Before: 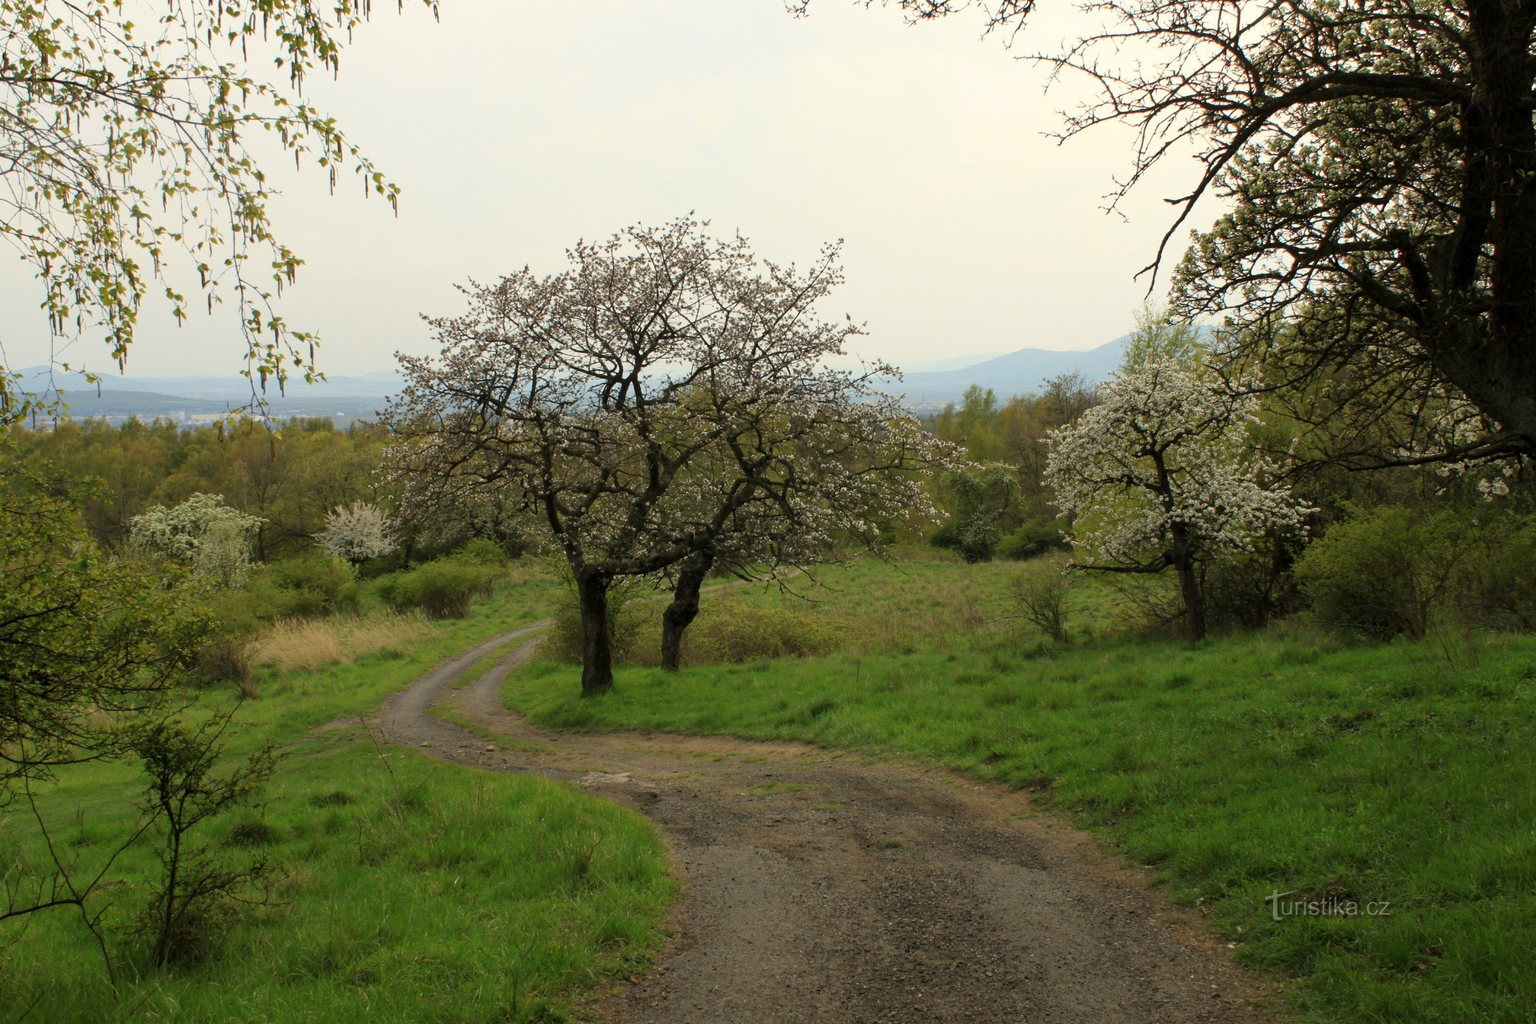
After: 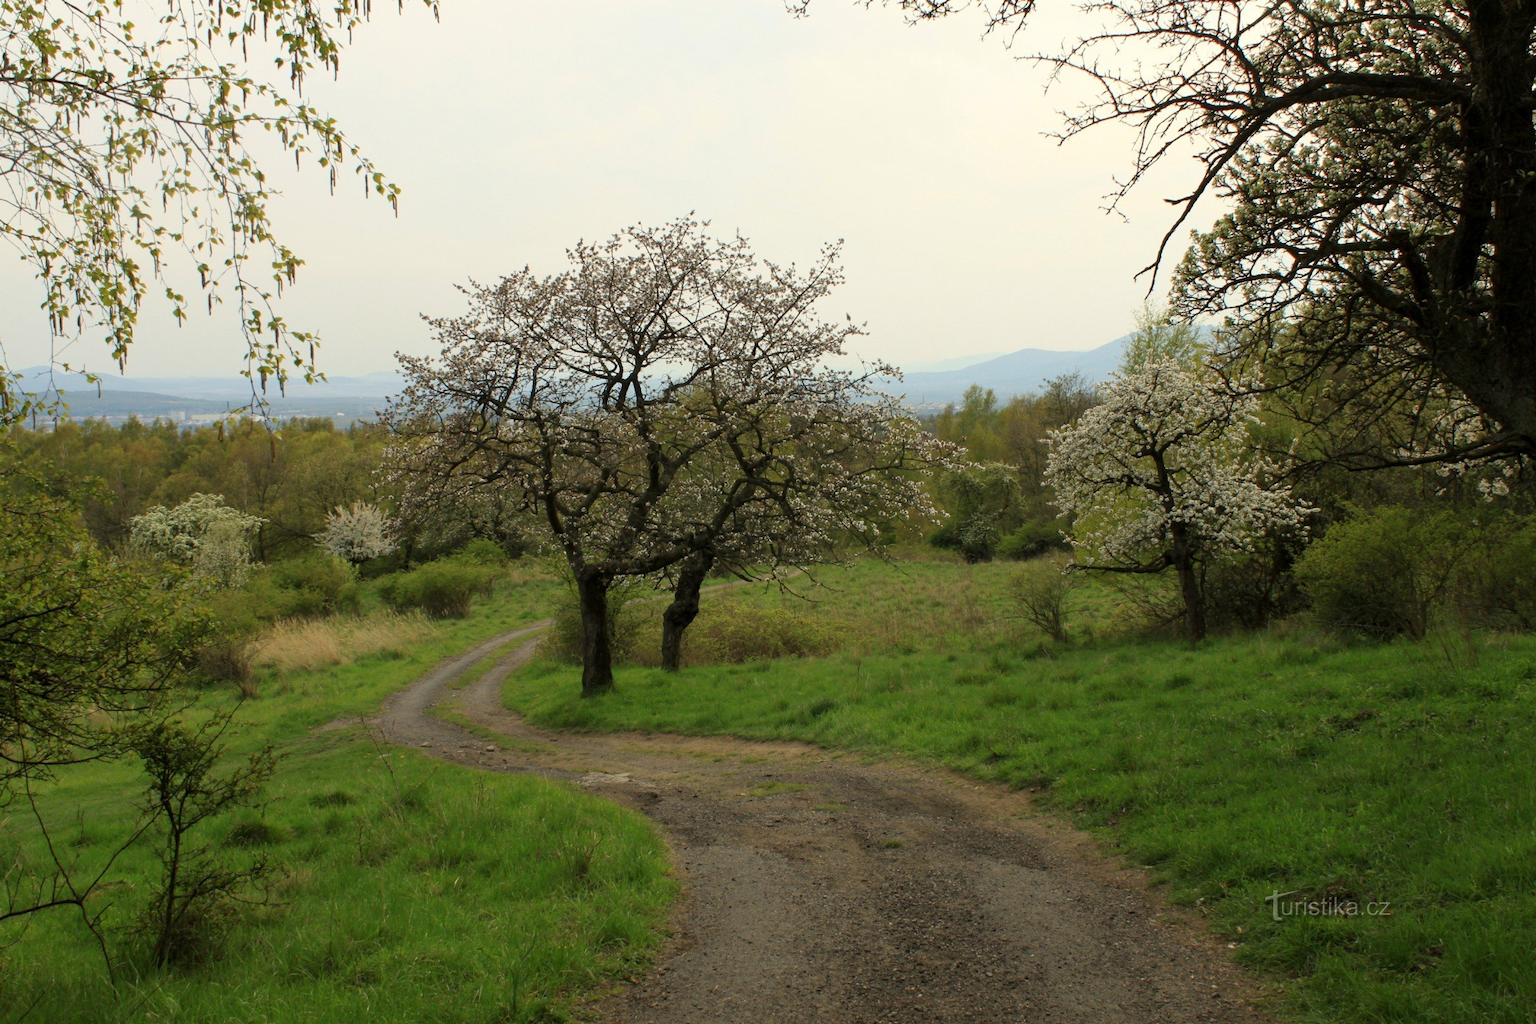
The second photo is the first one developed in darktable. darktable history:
contrast brightness saturation: contrast 0.048
